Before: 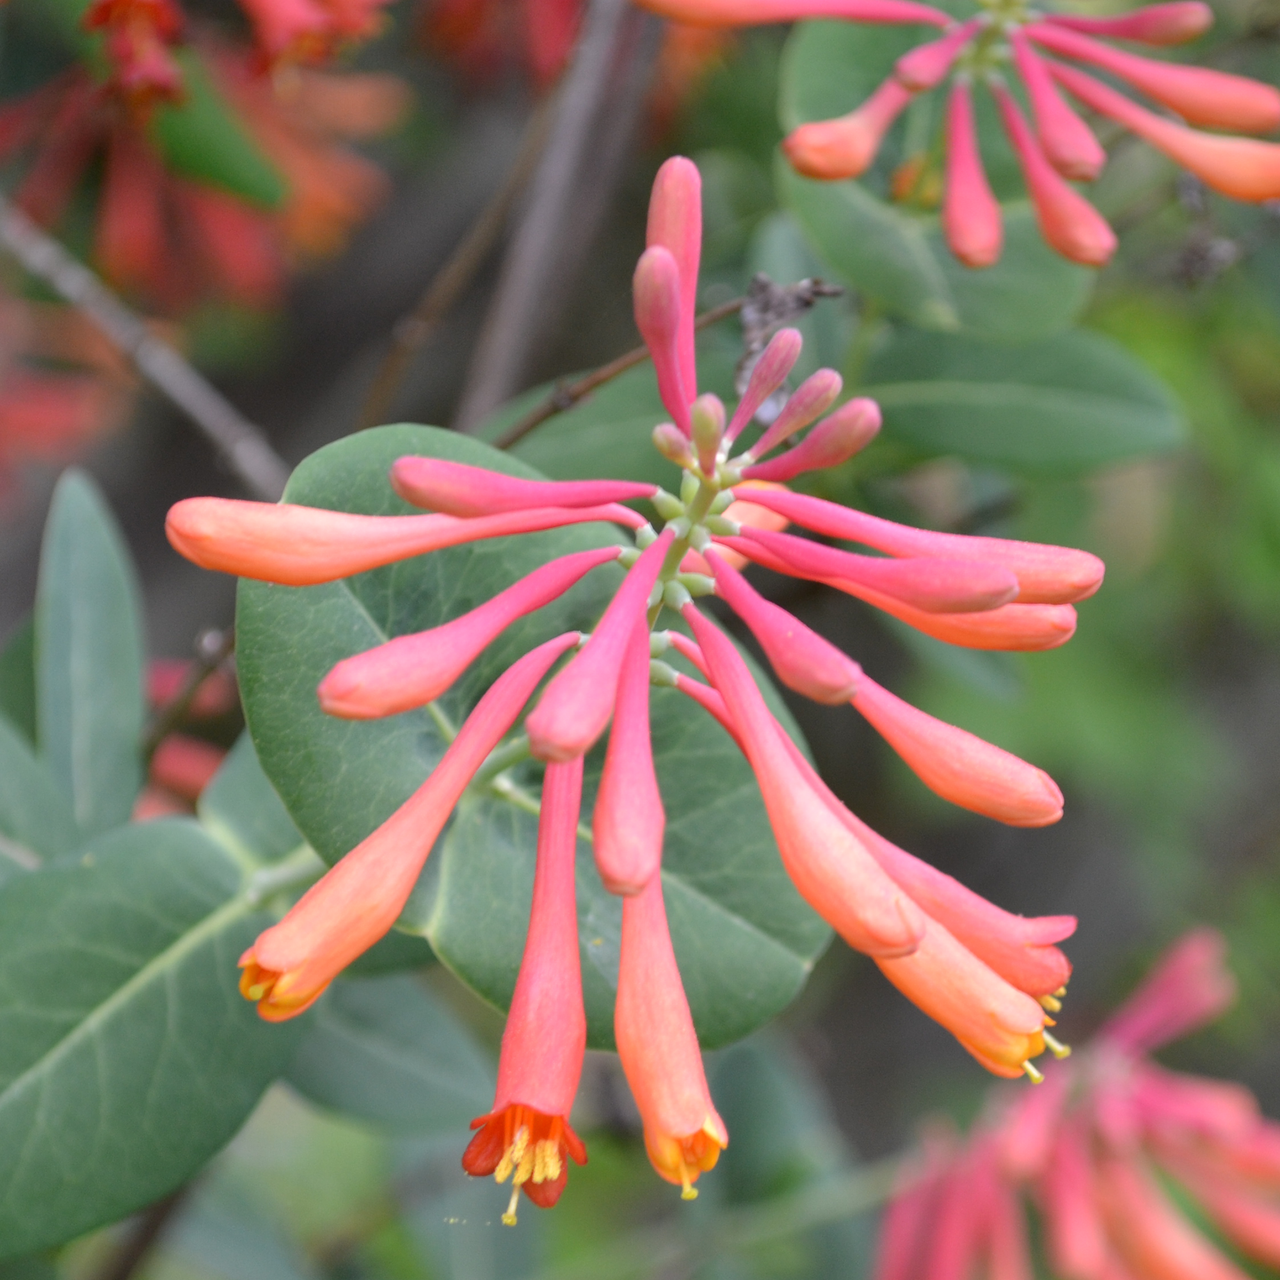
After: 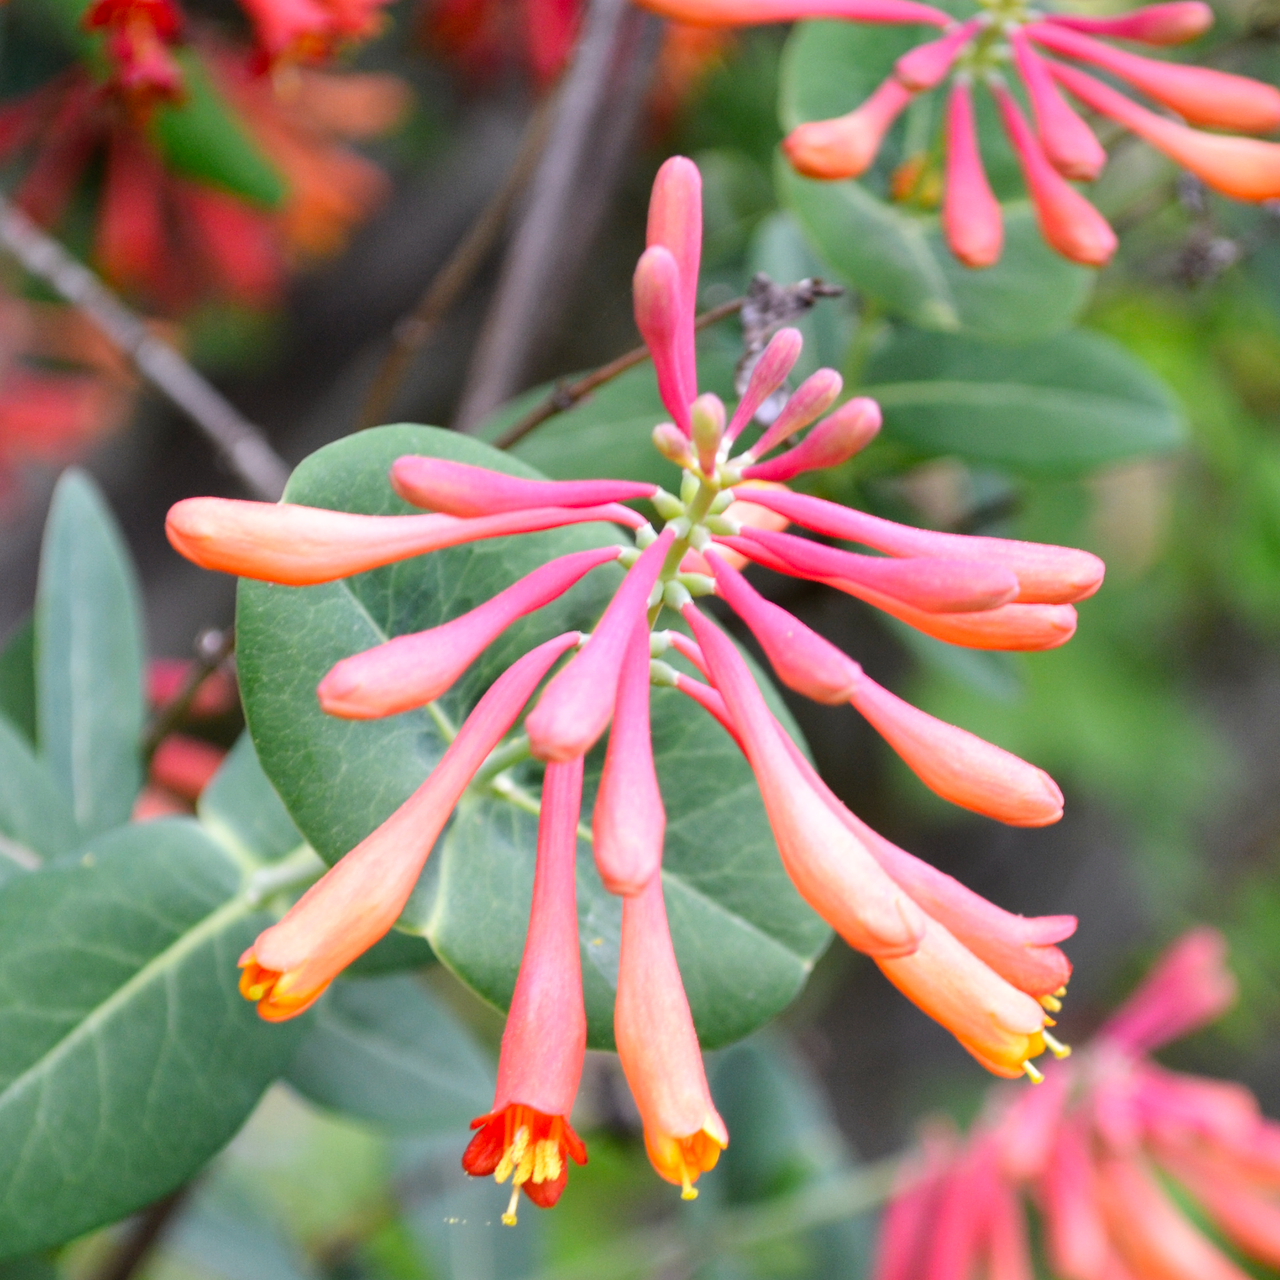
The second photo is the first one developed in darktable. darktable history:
tone curve: curves: ch0 [(0, 0) (0.003, 0.016) (0.011, 0.016) (0.025, 0.016) (0.044, 0.017) (0.069, 0.026) (0.1, 0.044) (0.136, 0.074) (0.177, 0.121) (0.224, 0.183) (0.277, 0.248) (0.335, 0.326) (0.399, 0.413) (0.468, 0.511) (0.543, 0.612) (0.623, 0.717) (0.709, 0.818) (0.801, 0.911) (0.898, 0.979) (1, 1)], preserve colors none
white balance: red 1.009, blue 1.027
